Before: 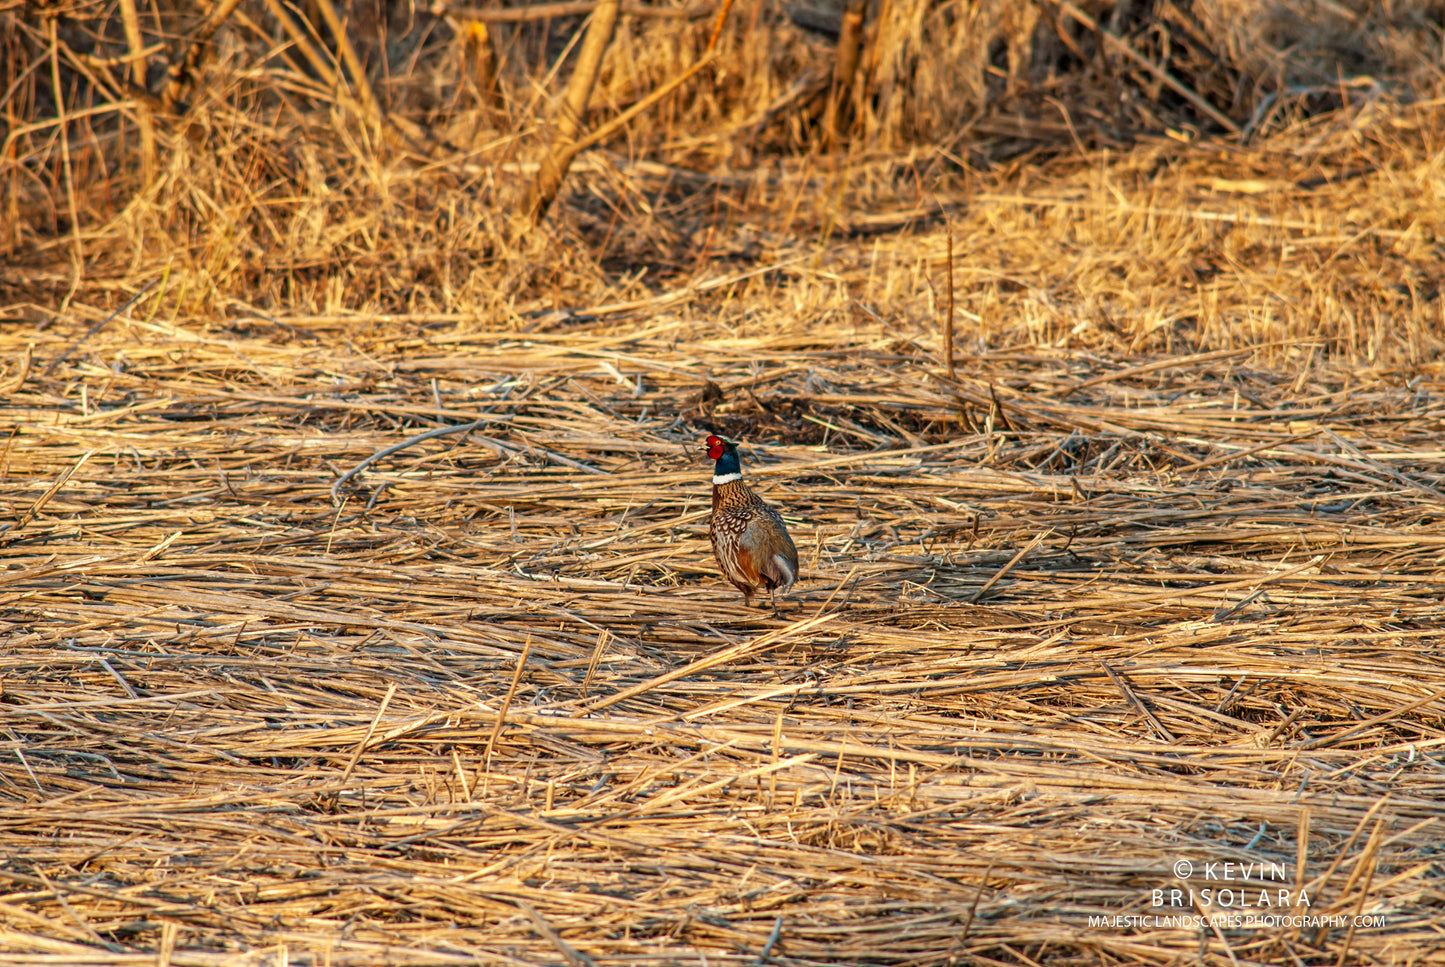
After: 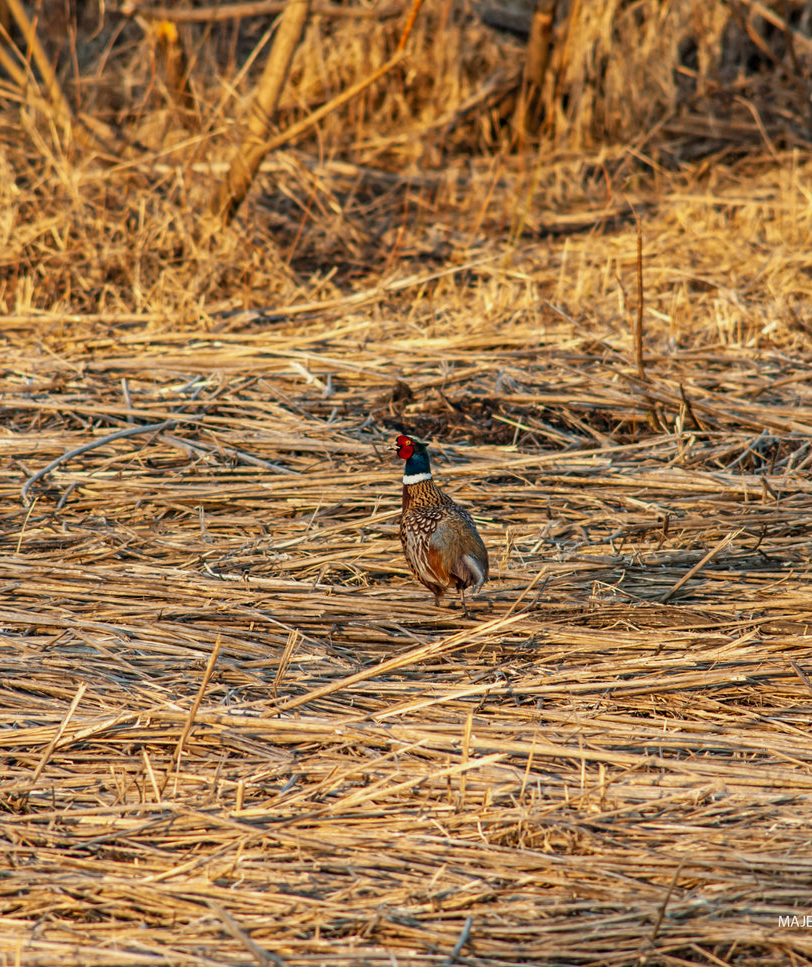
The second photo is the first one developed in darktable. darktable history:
exposure: exposure -0.157 EV, compensate highlight preservation false
crop: left 21.496%, right 22.254%
